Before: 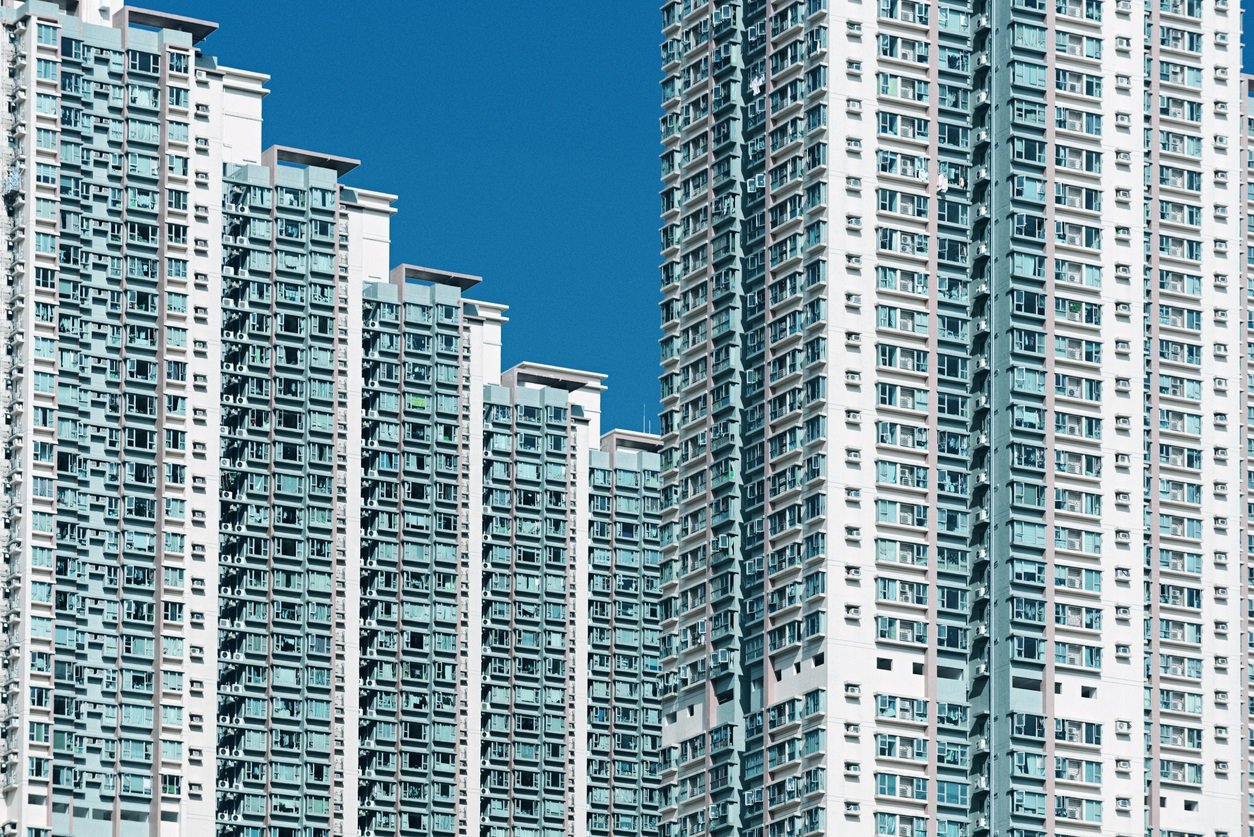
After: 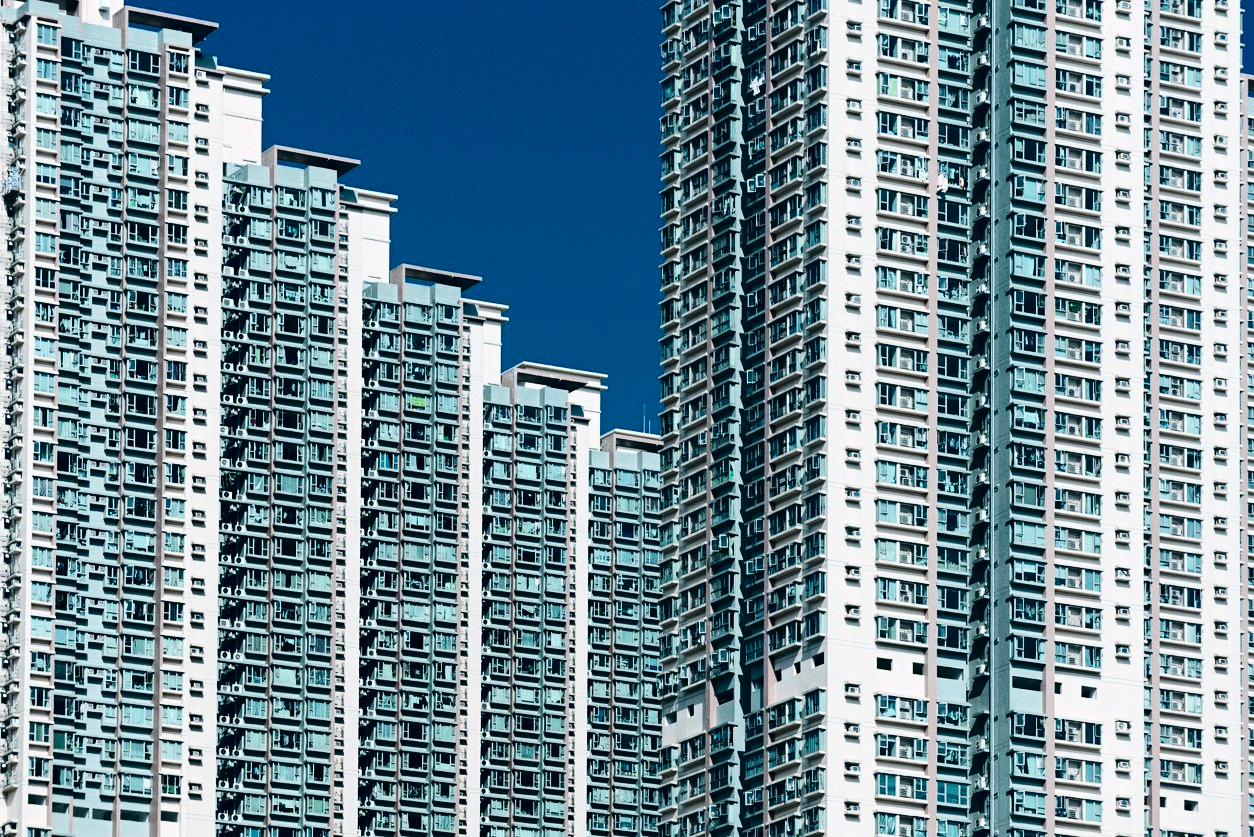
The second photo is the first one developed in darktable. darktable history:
contrast brightness saturation: contrast 0.24, brightness -0.234, saturation 0.15
